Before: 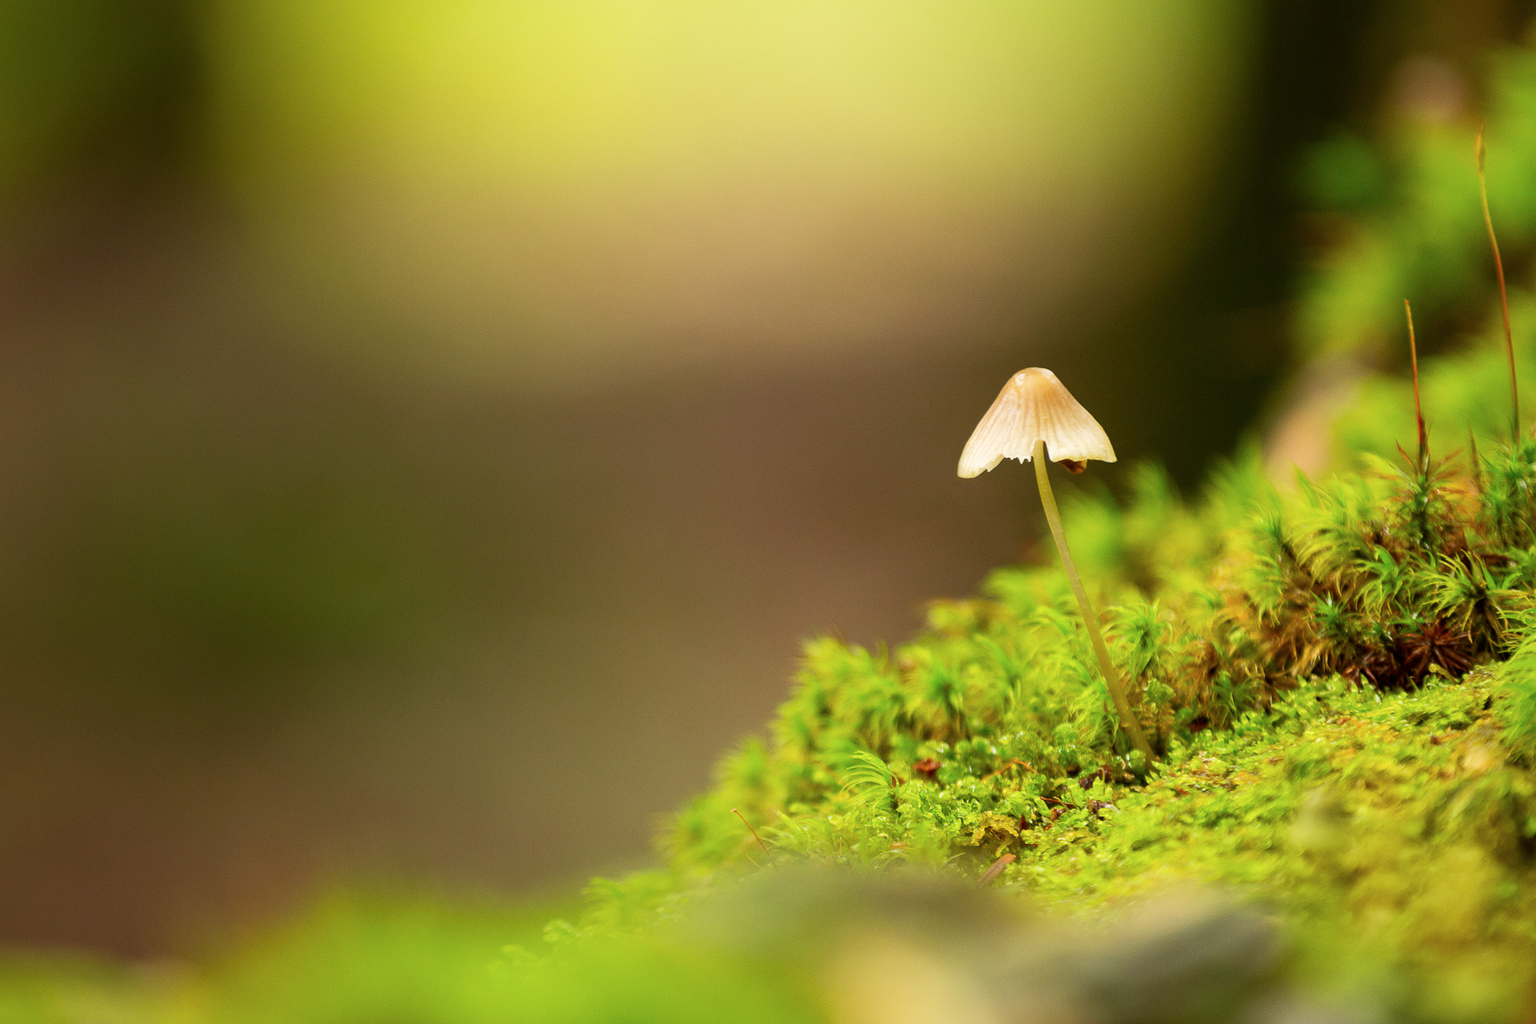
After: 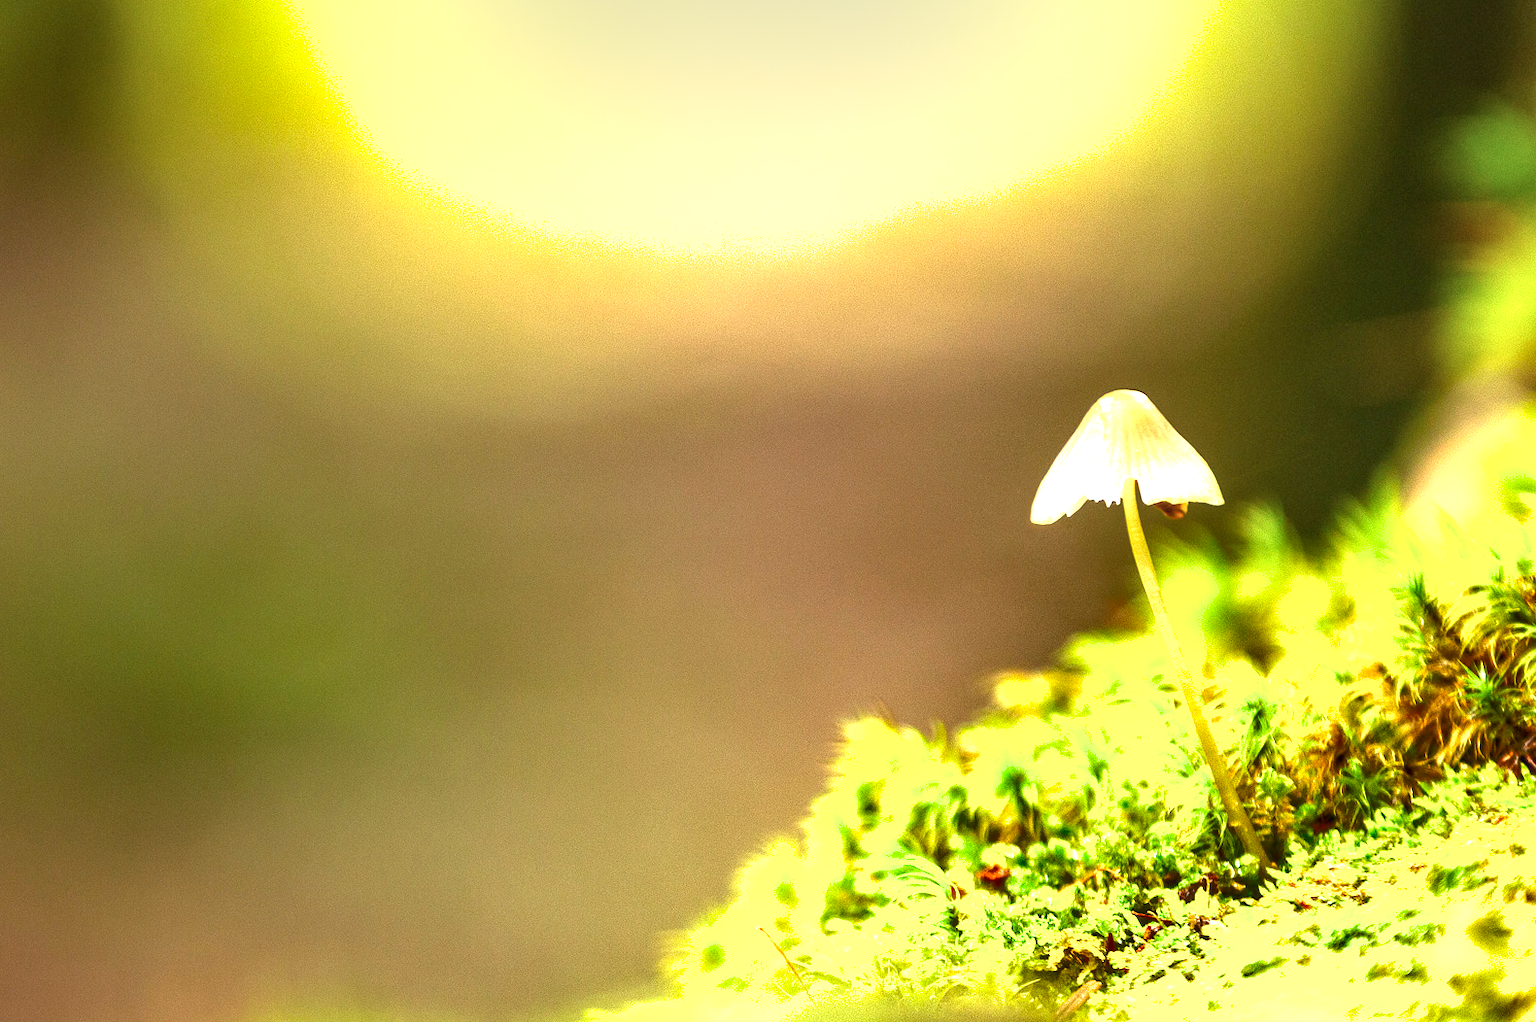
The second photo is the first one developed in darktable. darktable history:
crop and rotate: left 7.1%, top 4.54%, right 10.533%, bottom 13.224%
shadows and highlights: shadows 32.56, highlights -46.1, compress 49.78%, soften with gaussian
local contrast: on, module defaults
exposure: black level correction 0, exposure 1.449 EV, compensate highlight preservation false
